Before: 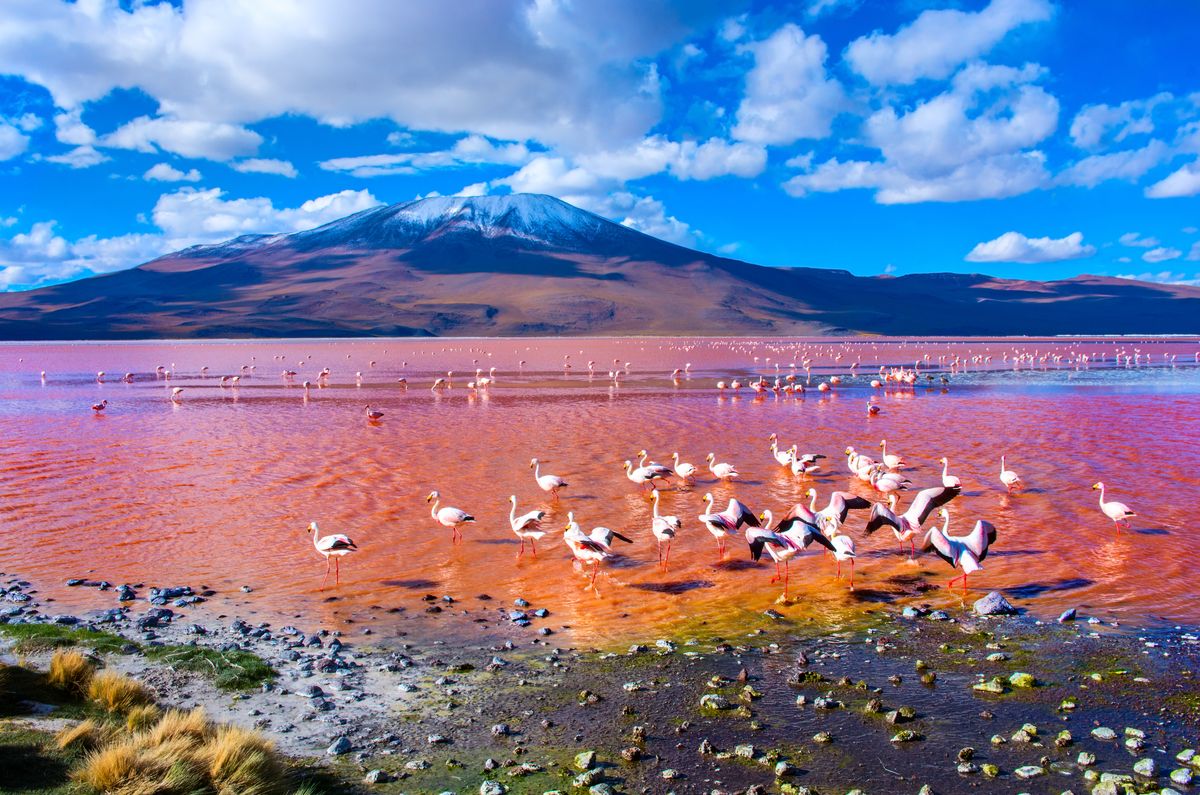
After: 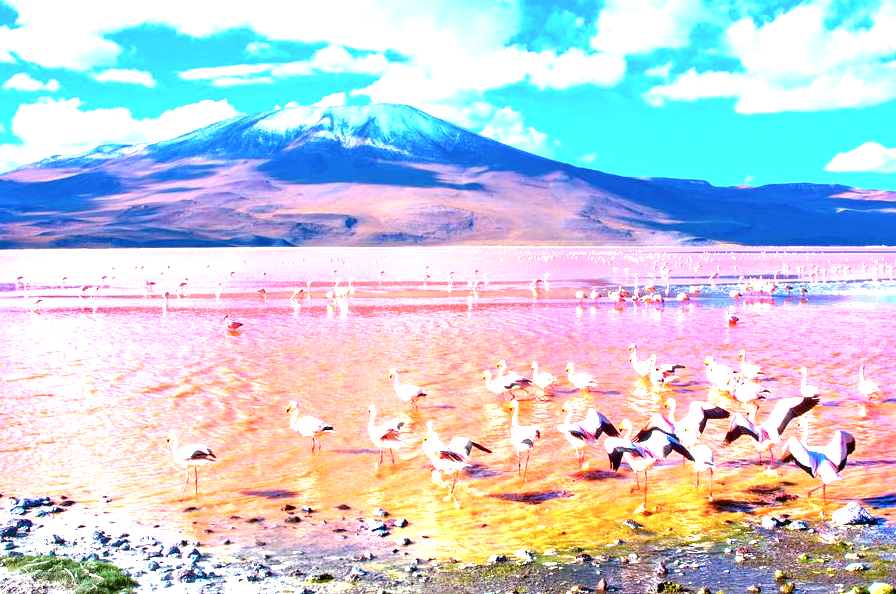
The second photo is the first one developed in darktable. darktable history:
crop and rotate: left 11.831%, top 11.346%, right 13.429%, bottom 13.899%
exposure: black level correction 0.001, exposure 1.84 EV, compensate highlight preservation false
color balance rgb: linear chroma grading › shadows -3%, linear chroma grading › highlights -4%
